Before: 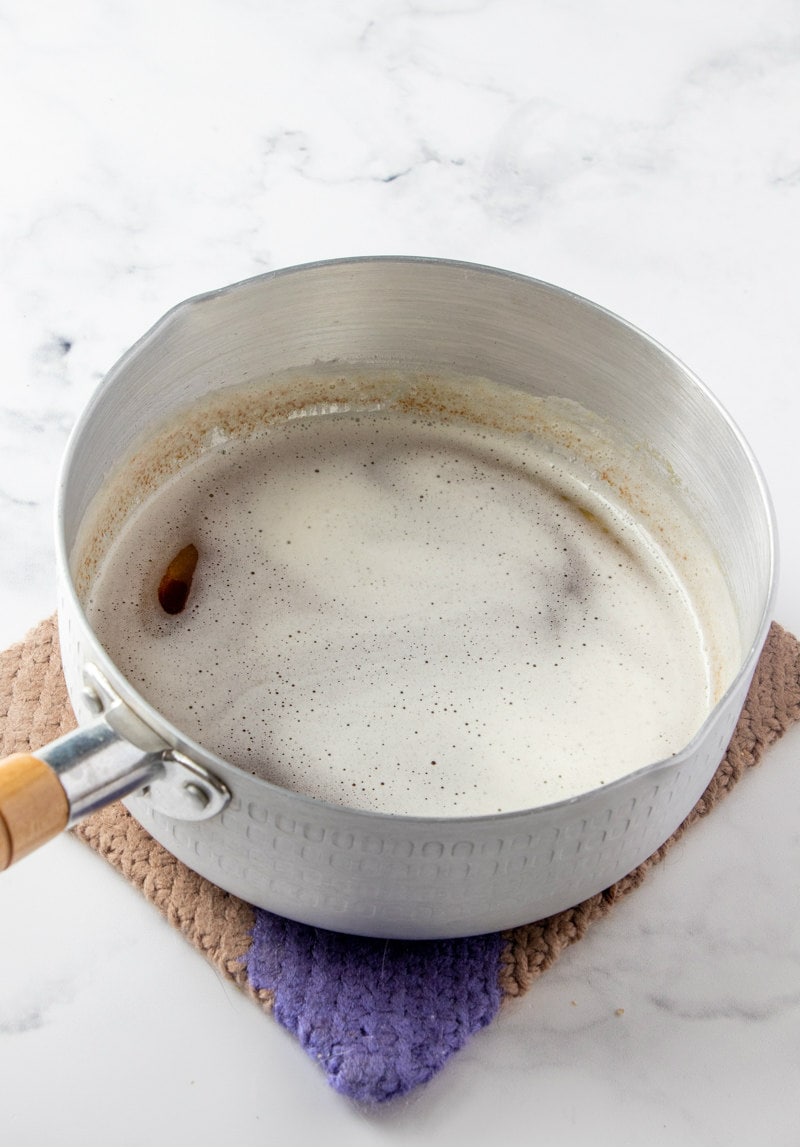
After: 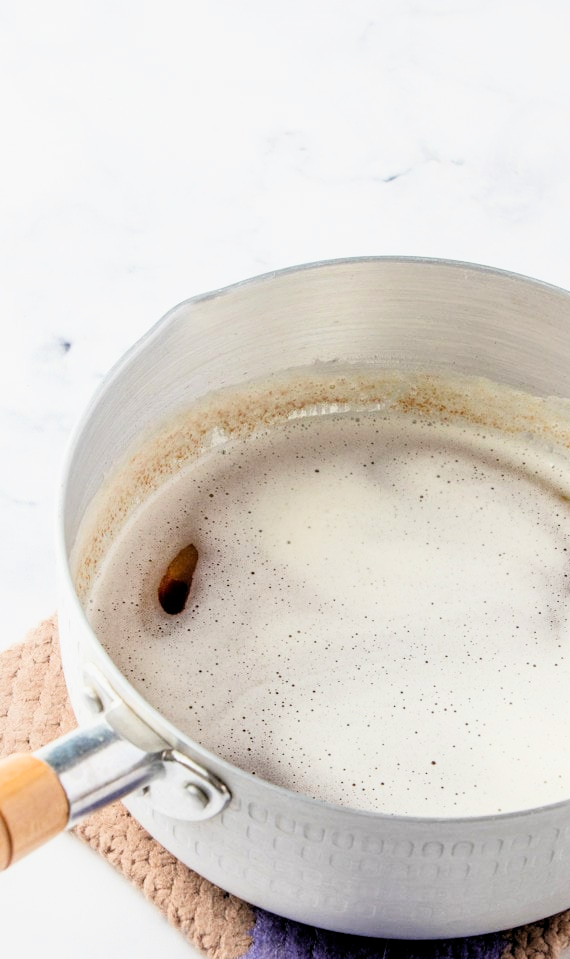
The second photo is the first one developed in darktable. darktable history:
filmic rgb: black relative exposure -7.77 EV, white relative exposure 4.37 EV, threshold 5.96 EV, target black luminance 0%, hardness 3.76, latitude 50.61%, contrast 1.075, highlights saturation mix 9.16%, shadows ↔ highlights balance -0.241%, enable highlight reconstruction true
exposure: black level correction 0, exposure 0.9 EV, compensate exposure bias true, compensate highlight preservation false
crop: right 28.693%, bottom 16.339%
